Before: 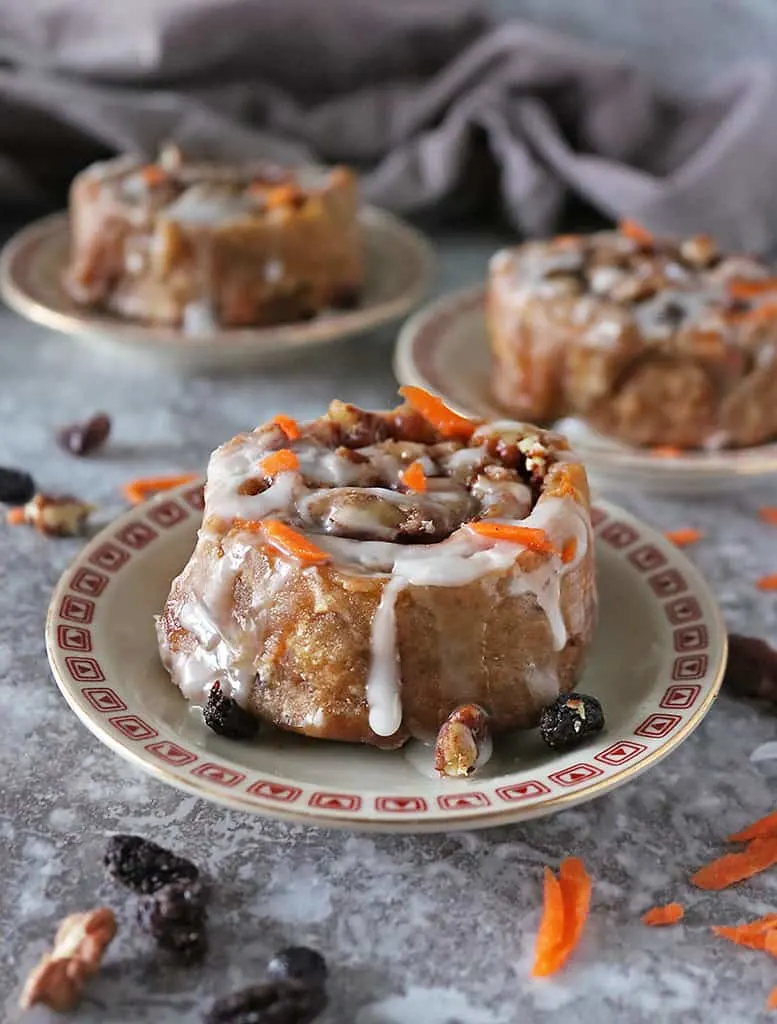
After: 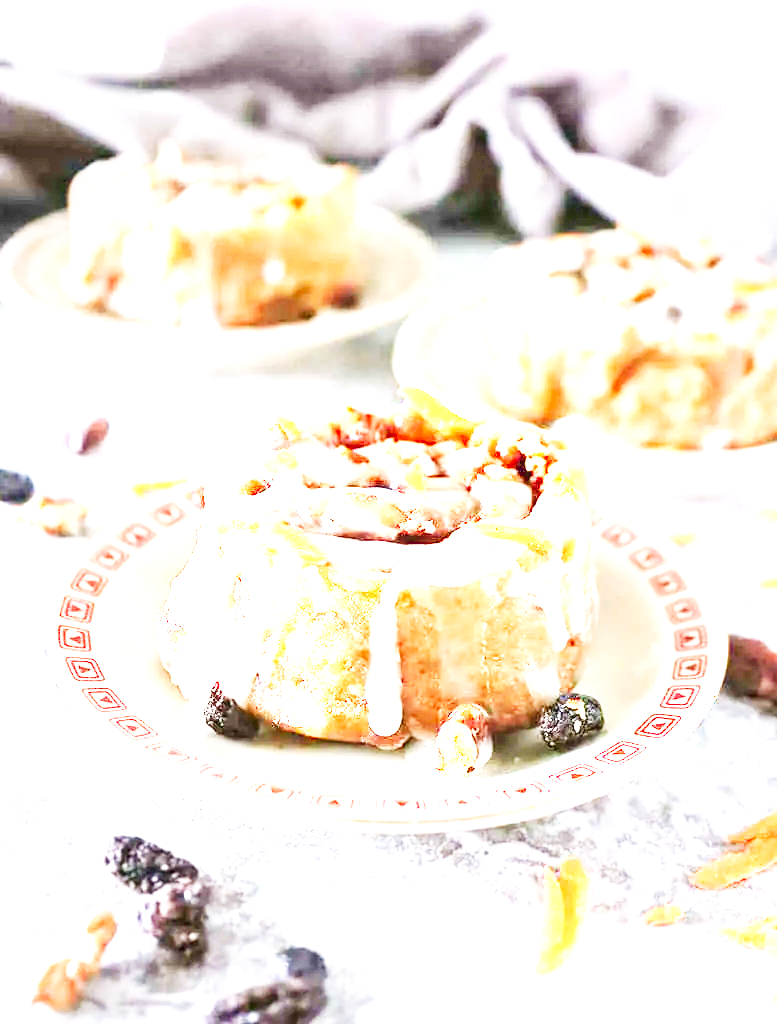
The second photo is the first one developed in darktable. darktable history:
exposure: exposure 2.252 EV, compensate highlight preservation false
tone equalizer: on, module defaults
local contrast: detail 130%
base curve: curves: ch0 [(0, 0) (0.007, 0.004) (0.027, 0.03) (0.046, 0.07) (0.207, 0.54) (0.442, 0.872) (0.673, 0.972) (1, 1)], preserve colors none
levels: levels [0, 0.43, 0.984]
